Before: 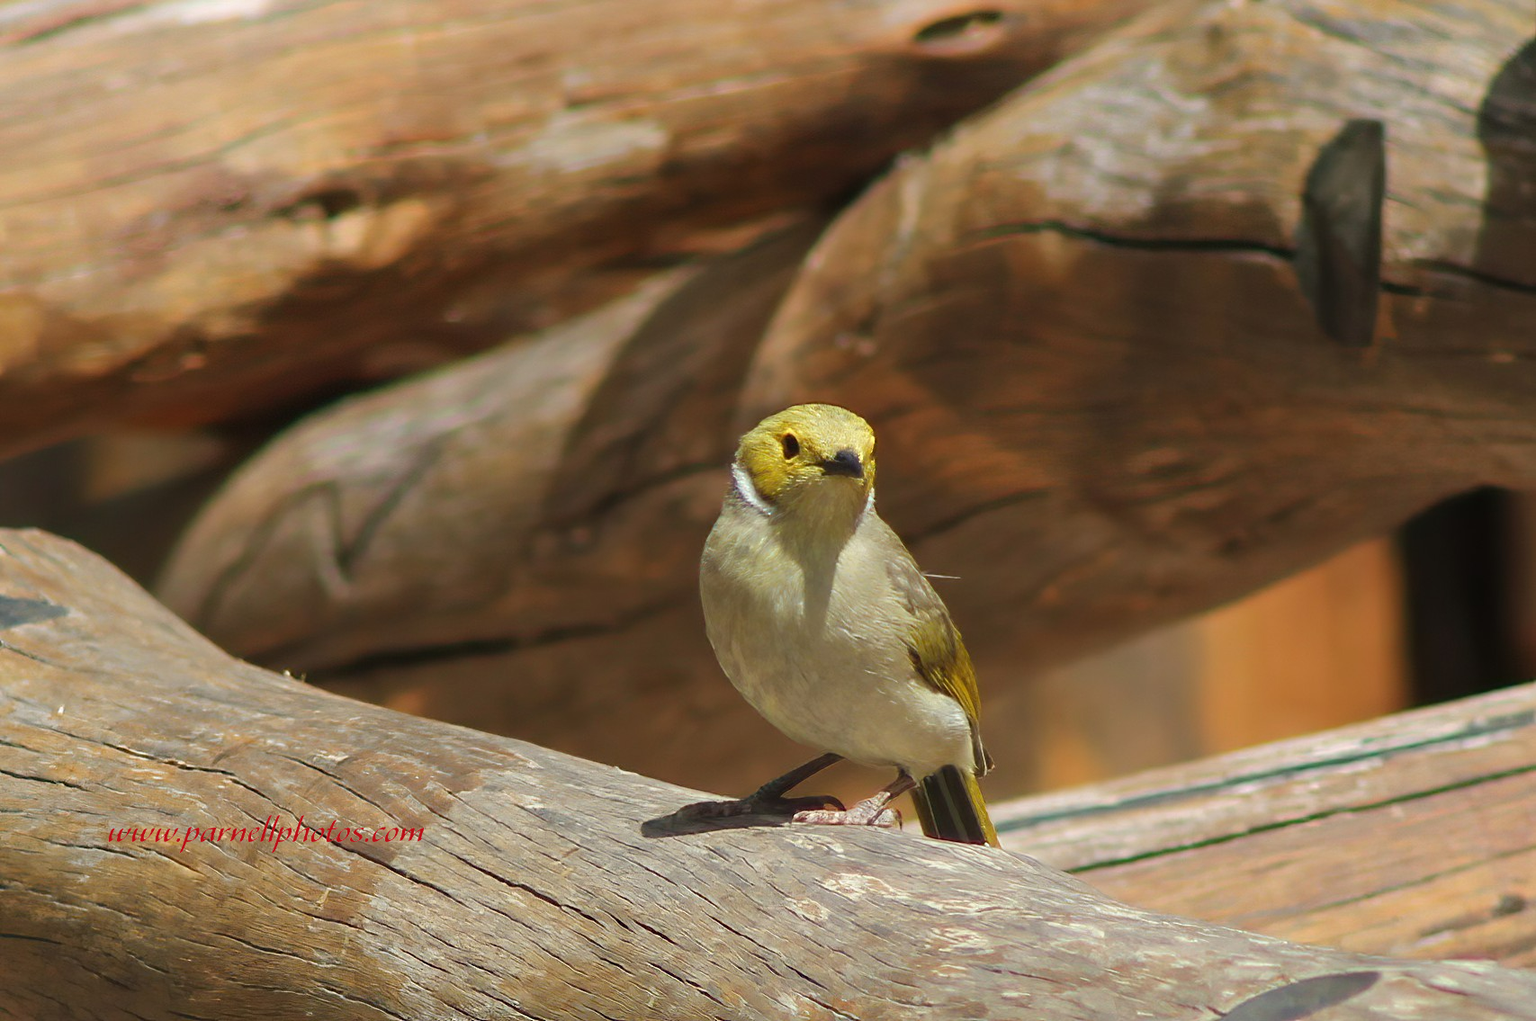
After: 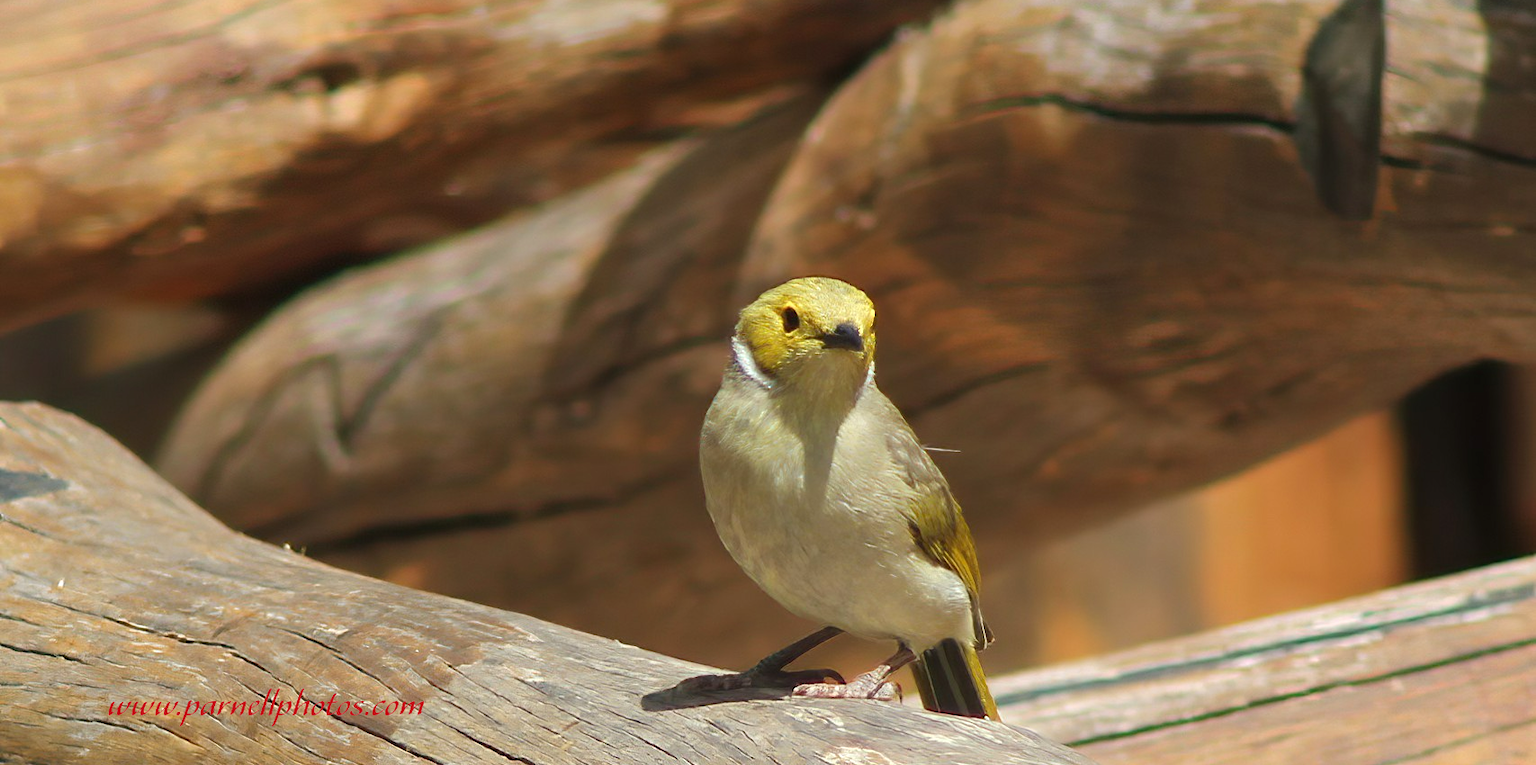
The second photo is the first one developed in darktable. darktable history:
crop and rotate: top 12.5%, bottom 12.5%
exposure: exposure 0.2 EV, compensate highlight preservation false
